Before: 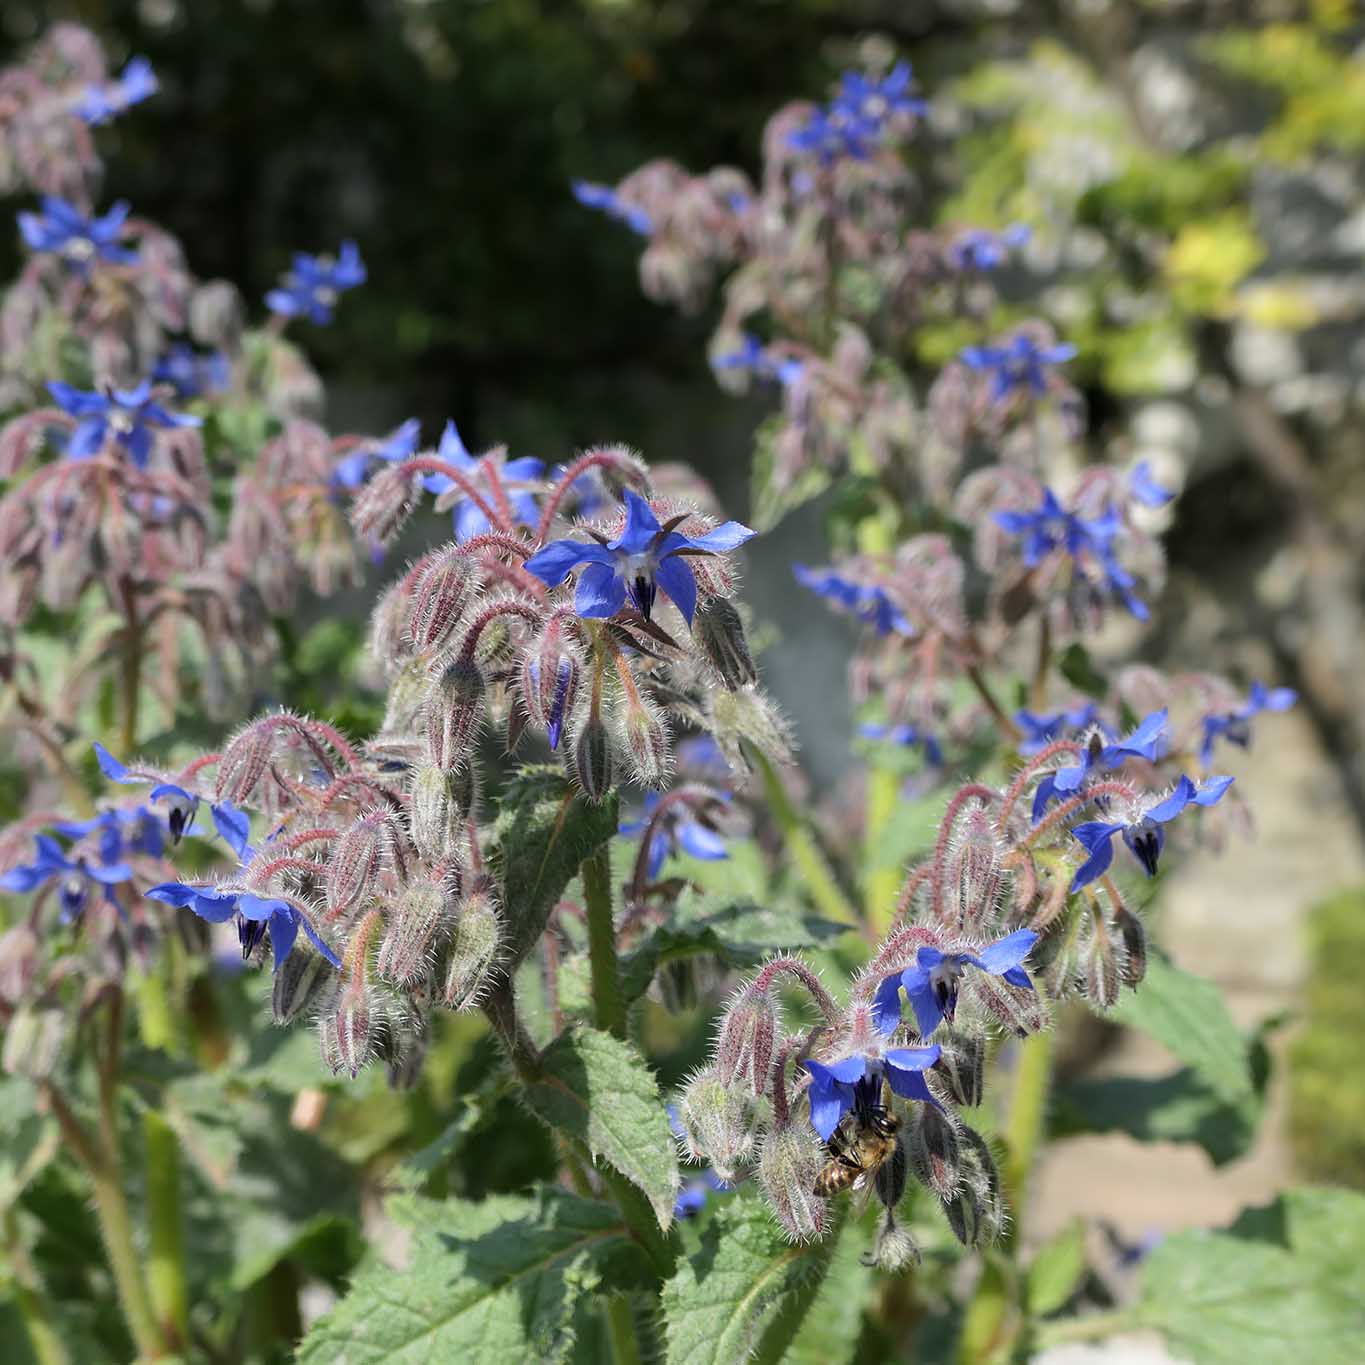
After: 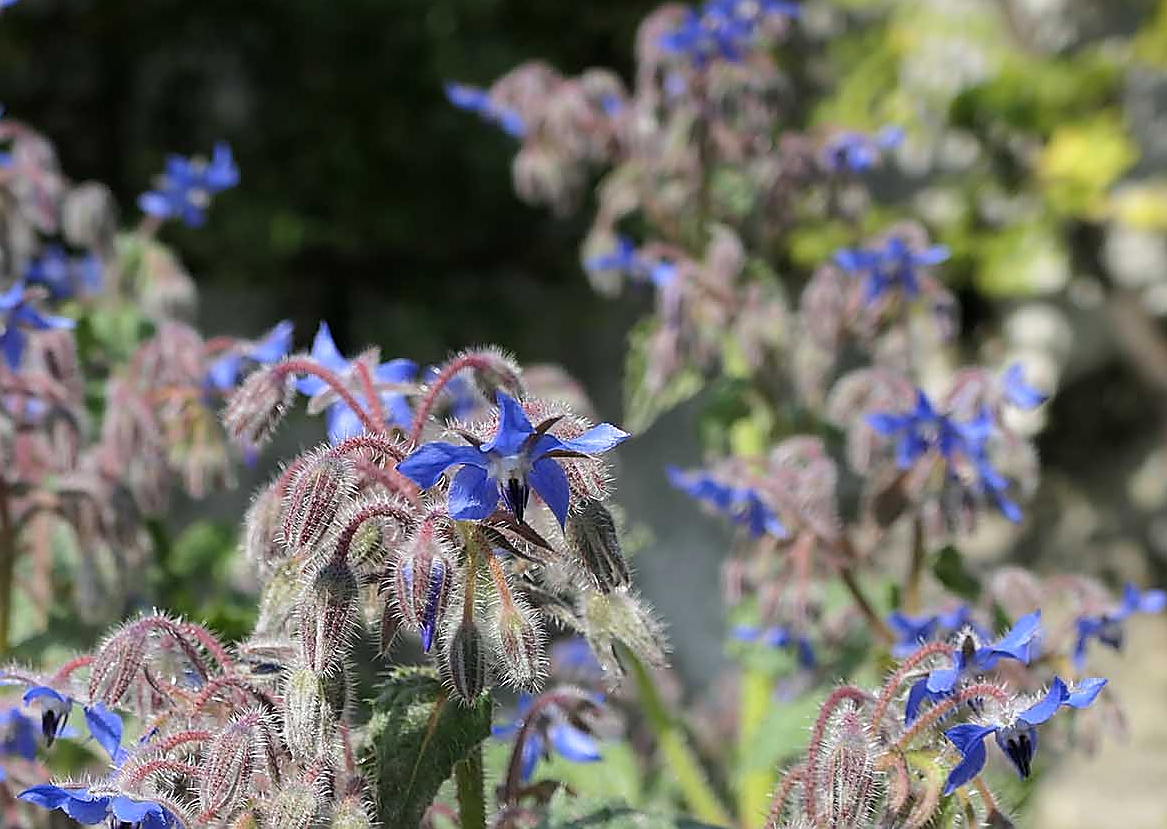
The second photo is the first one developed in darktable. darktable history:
crop and rotate: left 9.365%, top 7.191%, right 5.072%, bottom 32.062%
tone equalizer: on, module defaults
sharpen: radius 1.417, amount 1.241, threshold 0.796
